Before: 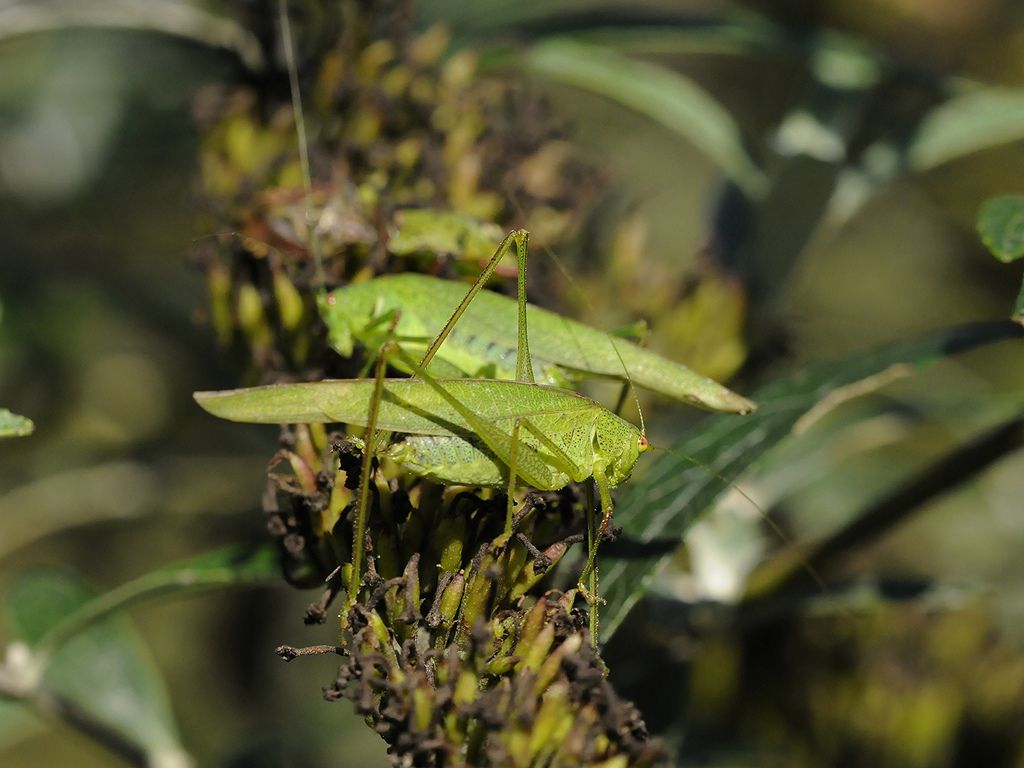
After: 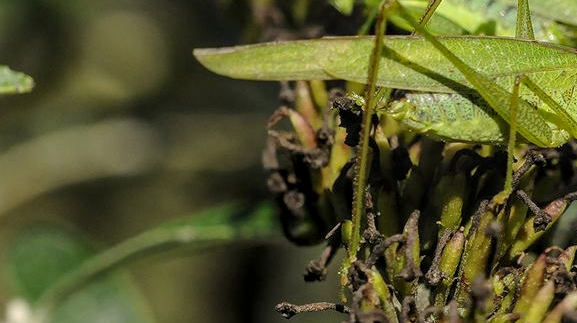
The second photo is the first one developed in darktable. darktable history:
local contrast: highlights 5%, shadows 0%, detail 134%
crop: top 44.677%, right 43.565%, bottom 13.204%
